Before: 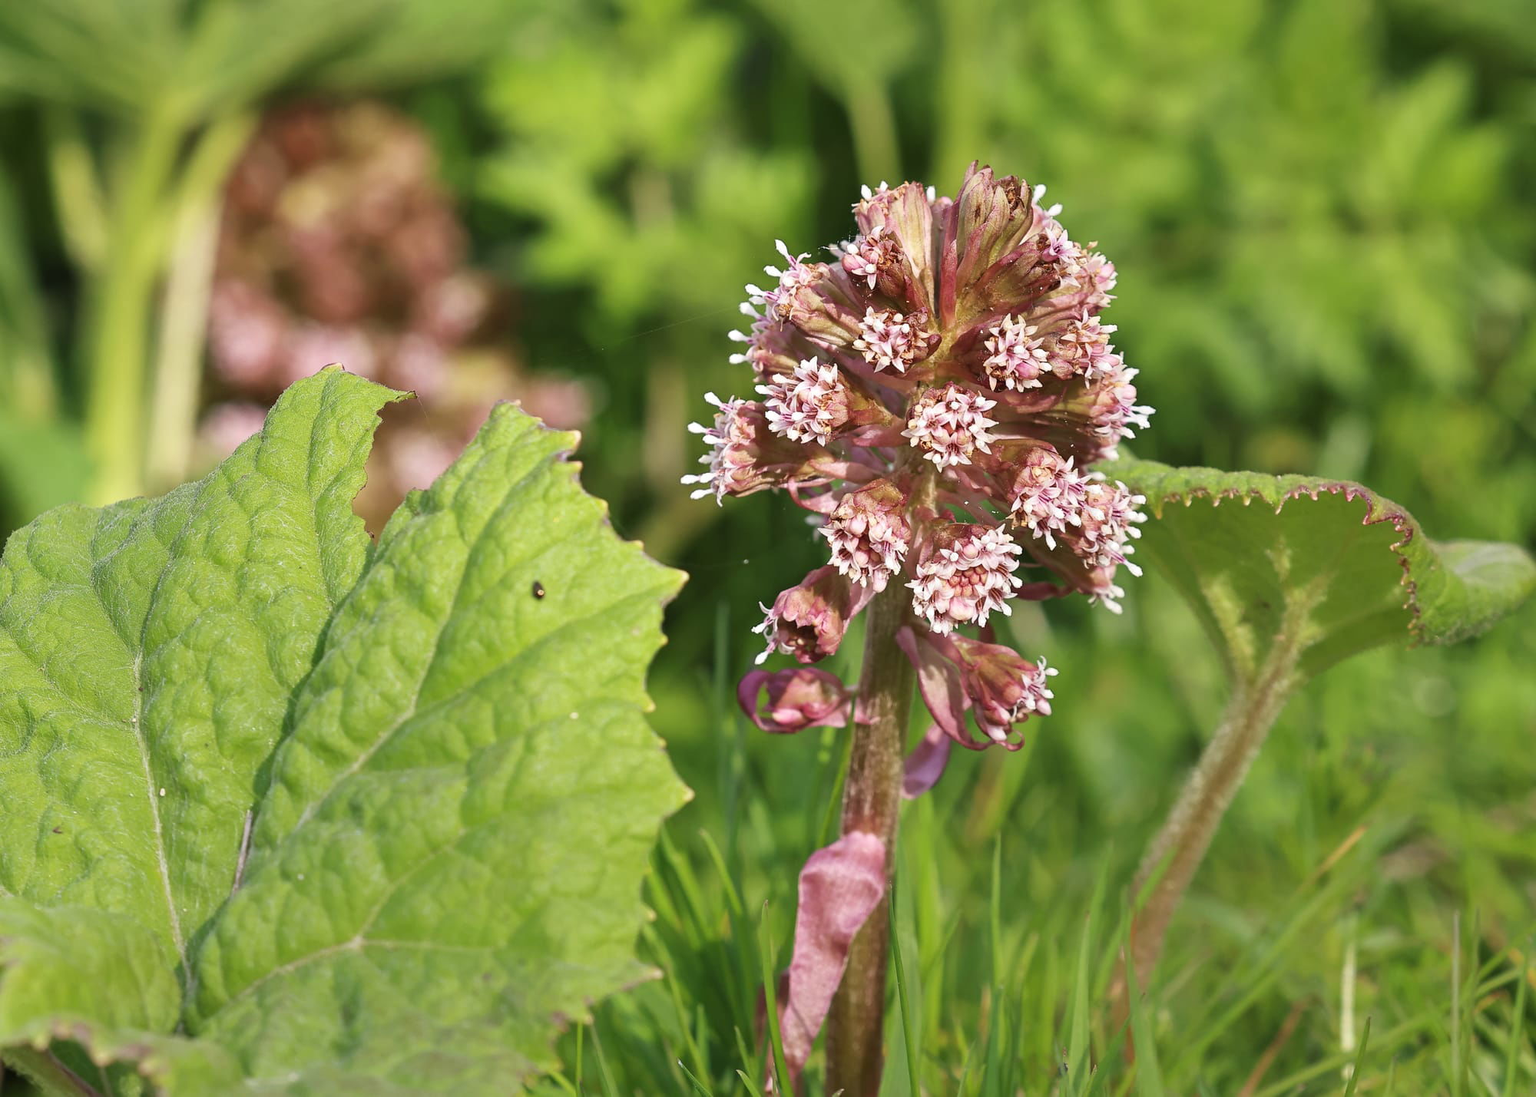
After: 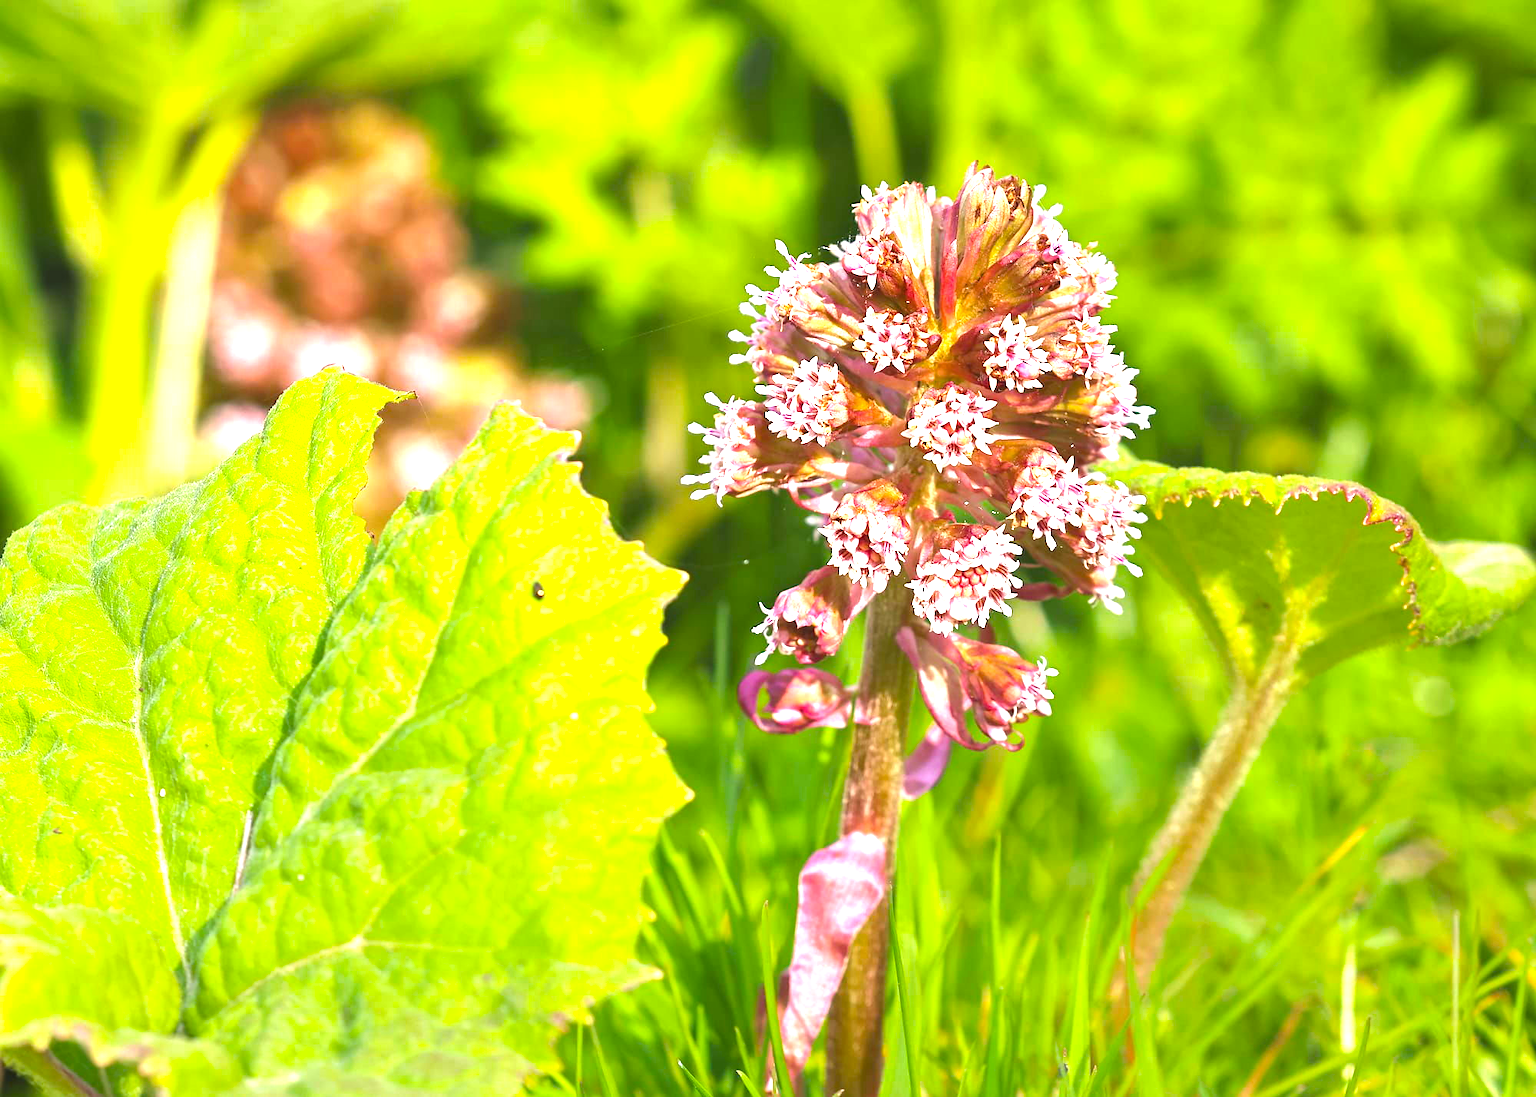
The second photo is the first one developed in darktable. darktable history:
exposure: black level correction 0, exposure 1 EV, compensate highlight preservation false
color balance rgb: global offset › luminance 0.472%, perceptual saturation grading › global saturation 39.531%, perceptual brilliance grading › global brilliance 11.909%
local contrast: mode bilateral grid, contrast 99, coarseness 100, detail 89%, midtone range 0.2
